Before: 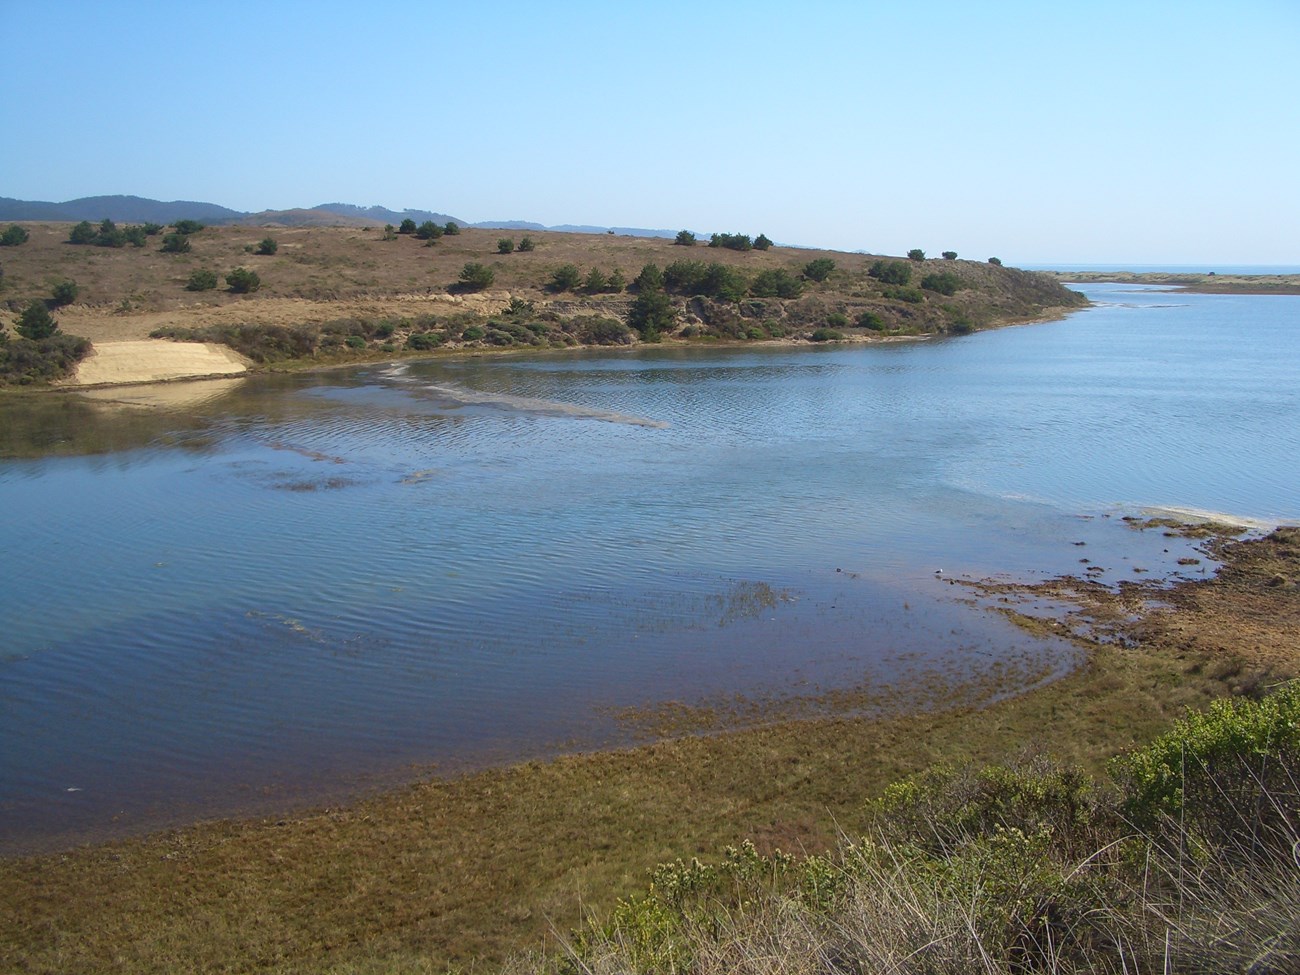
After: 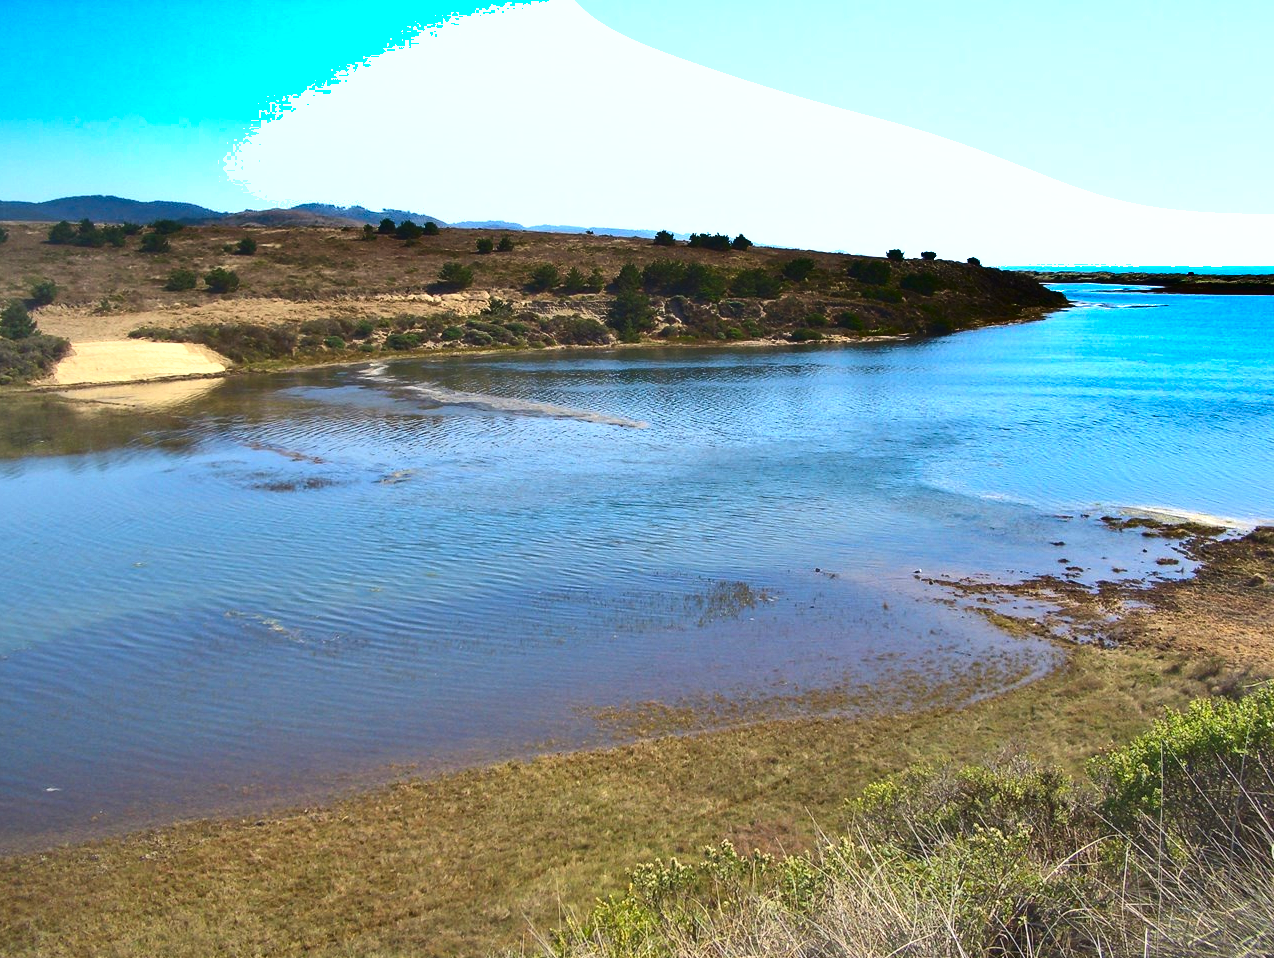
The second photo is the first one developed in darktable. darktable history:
shadows and highlights: shadows 17.37, highlights -83.58, soften with gaussian
contrast brightness saturation: contrast 0.198, brightness 0.149, saturation 0.15
exposure: black level correction 0, exposure 0.702 EV, compensate highlight preservation false
crop: left 1.688%, right 0.288%, bottom 1.712%
